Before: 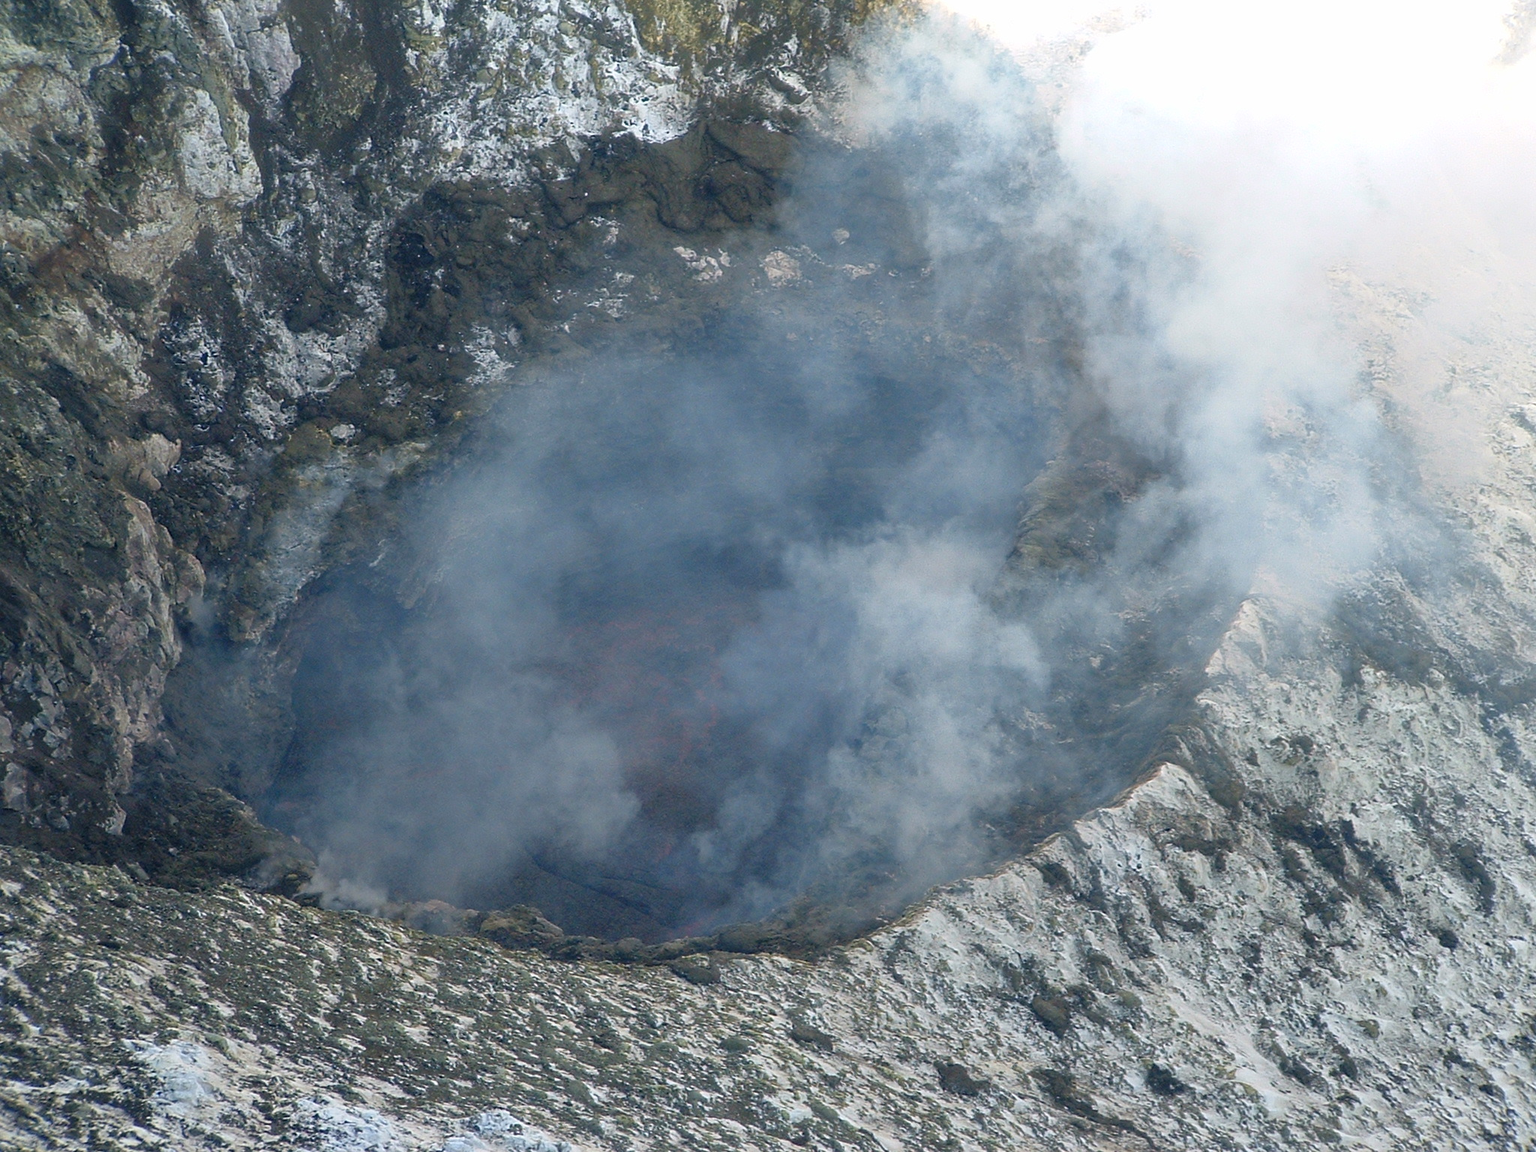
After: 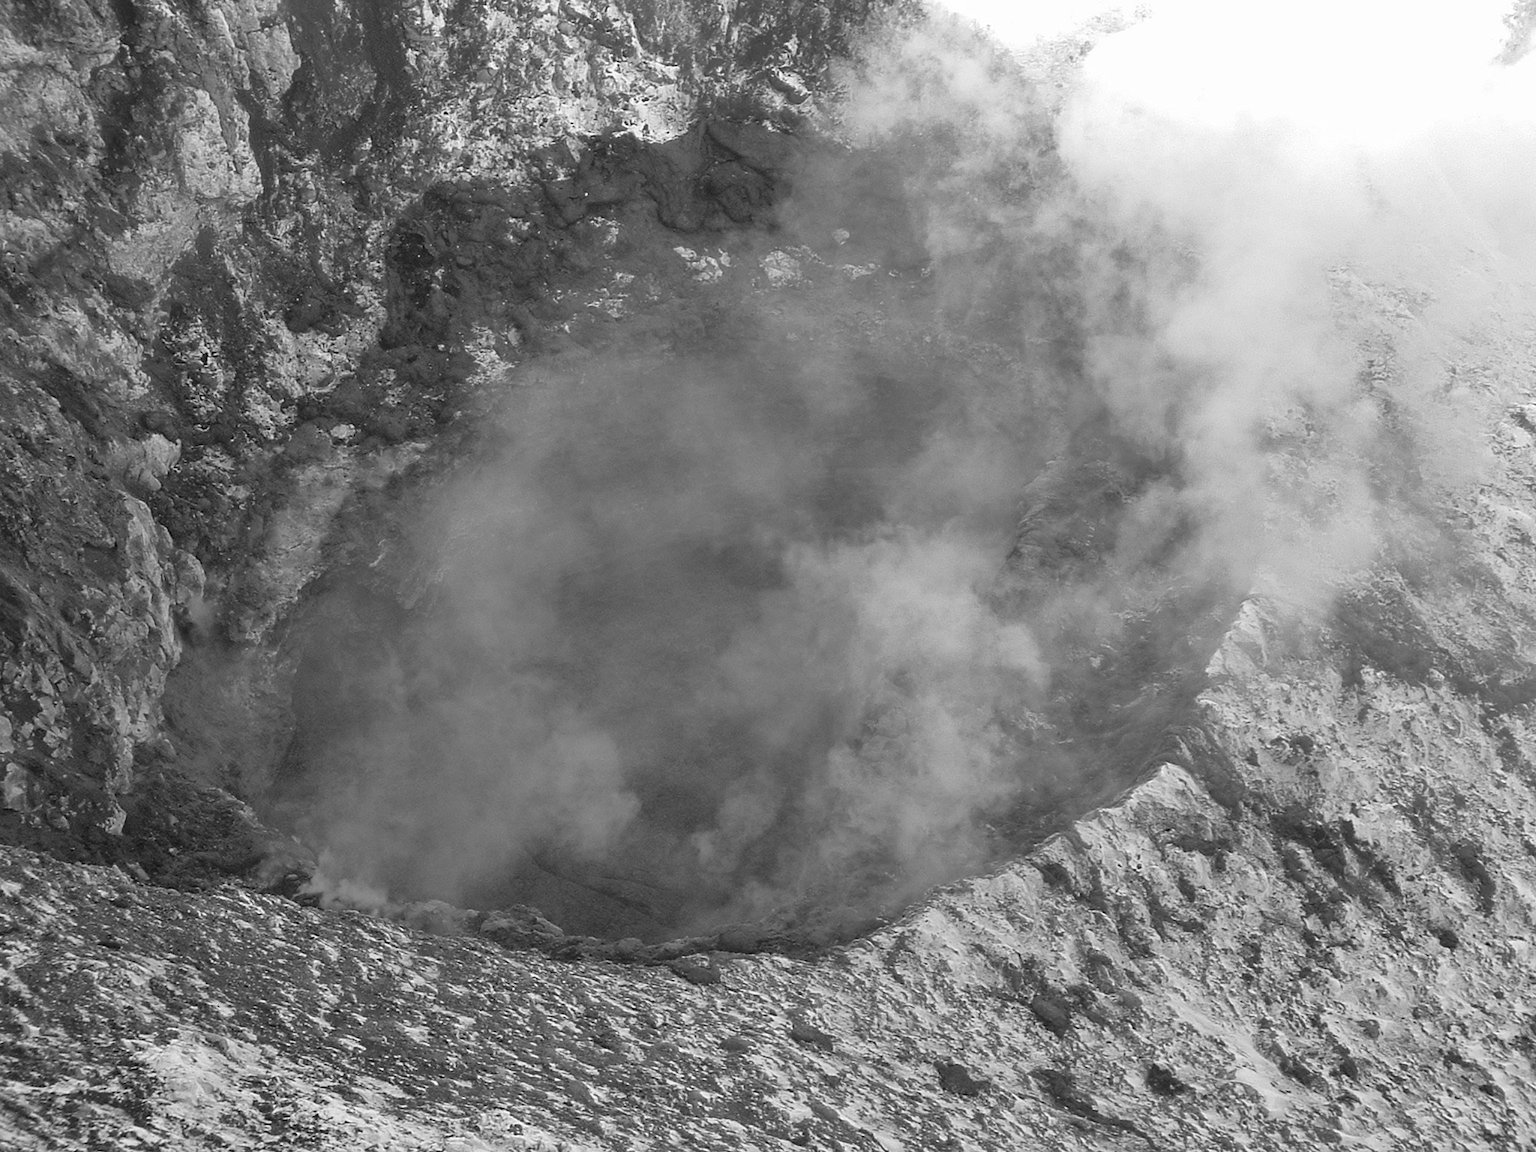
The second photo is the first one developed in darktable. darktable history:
shadows and highlights: shadows 52.56, soften with gaussian
contrast brightness saturation: saturation -0.999
